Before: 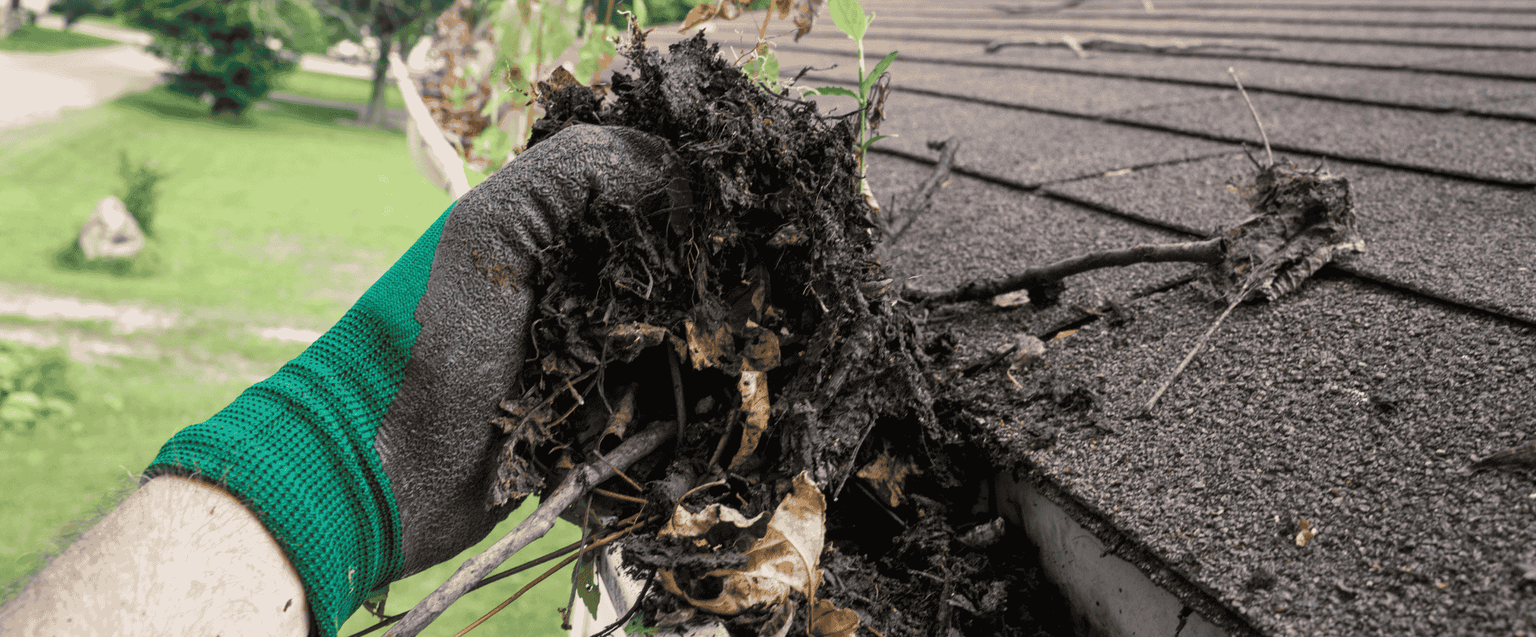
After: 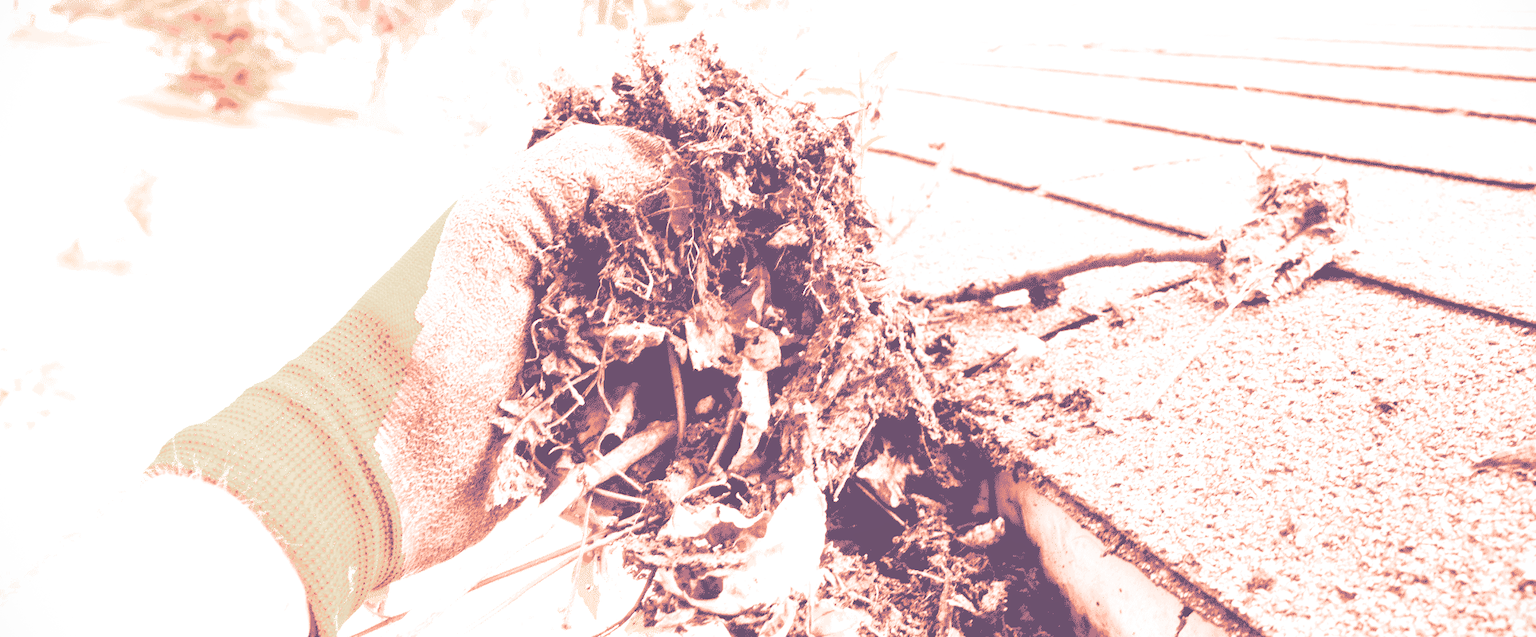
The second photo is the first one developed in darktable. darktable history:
vibrance: vibrance 60%
contrast equalizer: y [[0.5 ×4, 0.467, 0.376], [0.5 ×6], [0.5 ×6], [0 ×6], [0 ×6]]
global tonemap: drago (0.7, 100)
white balance: red 1.982, blue 1.299
vignetting: fall-off start 100%, fall-off radius 71%, brightness -0.434, saturation -0.2, width/height ratio 1.178, dithering 8-bit output, unbound false
local contrast: mode bilateral grid, contrast 100, coarseness 100, detail 94%, midtone range 0.2
contrast brightness saturation: contrast 0.25, saturation -0.31
tone curve: curves: ch0 [(0, 0.211) (0.15, 0.25) (1, 0.953)], color space Lab, independent channels, preserve colors none
base curve: curves: ch0 [(0, 0.02) (0.083, 0.036) (1, 1)], preserve colors none
exposure: black level correction -0.005, exposure 1 EV, compensate highlight preservation false
color correction: highlights a* 40, highlights b* 40, saturation 0.69
split-toning: shadows › hue 266.4°, shadows › saturation 0.4, highlights › hue 61.2°, highlights › saturation 0.3, compress 0%
